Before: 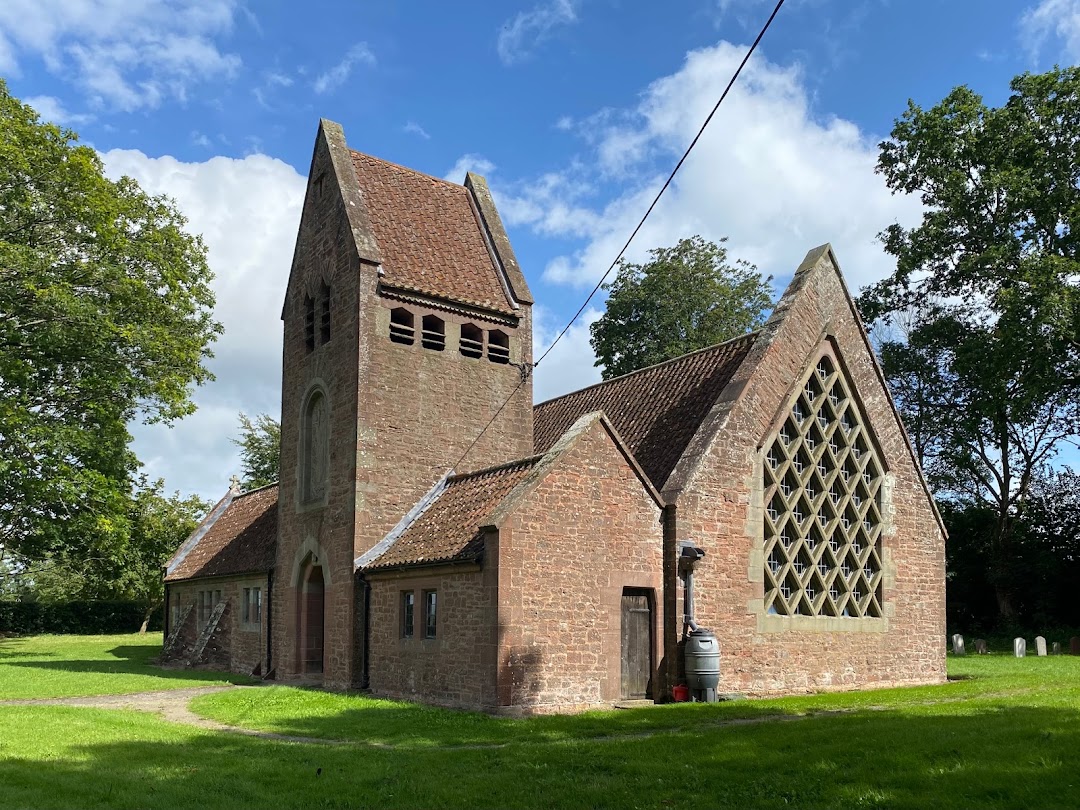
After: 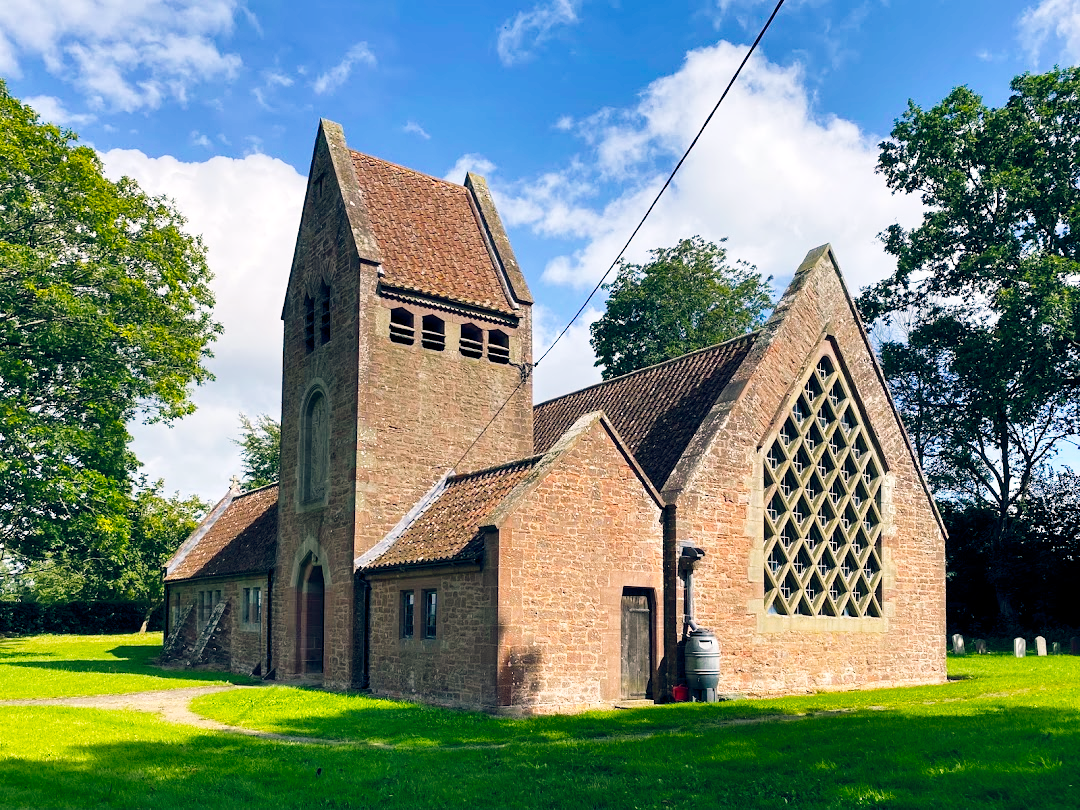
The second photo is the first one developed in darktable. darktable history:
tone curve: curves: ch0 [(0, 0) (0.004, 0.001) (0.02, 0.008) (0.218, 0.218) (0.664, 0.774) (0.832, 0.914) (1, 1)], preserve colors none
color balance rgb: shadows lift › luminance -7.439%, shadows lift › chroma 2.301%, shadows lift › hue 165.5°, highlights gain › chroma 2.043%, highlights gain › hue 45.6°, global offset › chroma 0.137%, global offset › hue 254.05°, perceptual saturation grading › global saturation 30.427%, perceptual brilliance grading › global brilliance 3.592%
shadows and highlights: low approximation 0.01, soften with gaussian
